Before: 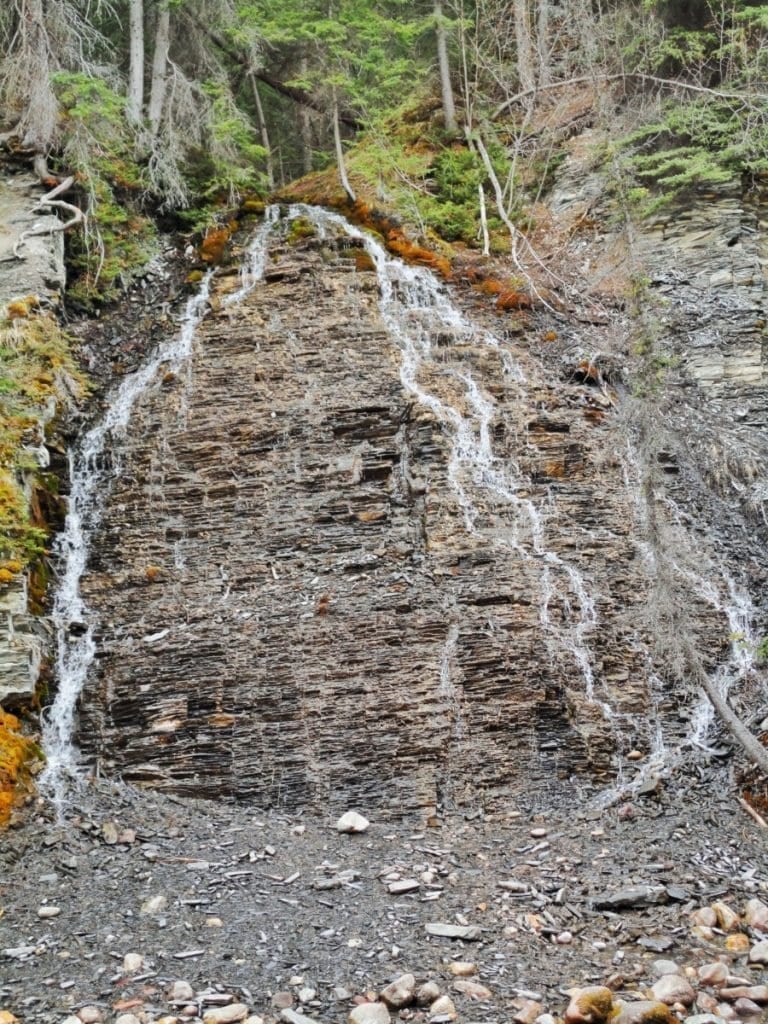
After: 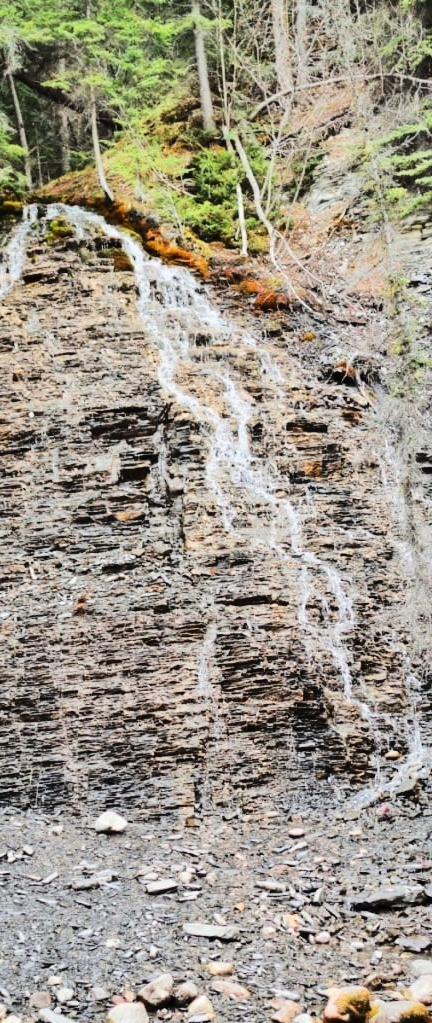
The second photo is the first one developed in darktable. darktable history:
crop: left 31.546%, top 0.022%, right 11.935%
tone curve: curves: ch0 [(0, 0) (0.003, 0.003) (0.011, 0.009) (0.025, 0.018) (0.044, 0.027) (0.069, 0.034) (0.1, 0.043) (0.136, 0.056) (0.177, 0.084) (0.224, 0.138) (0.277, 0.203) (0.335, 0.329) (0.399, 0.451) (0.468, 0.572) (0.543, 0.671) (0.623, 0.754) (0.709, 0.821) (0.801, 0.88) (0.898, 0.938) (1, 1)]
